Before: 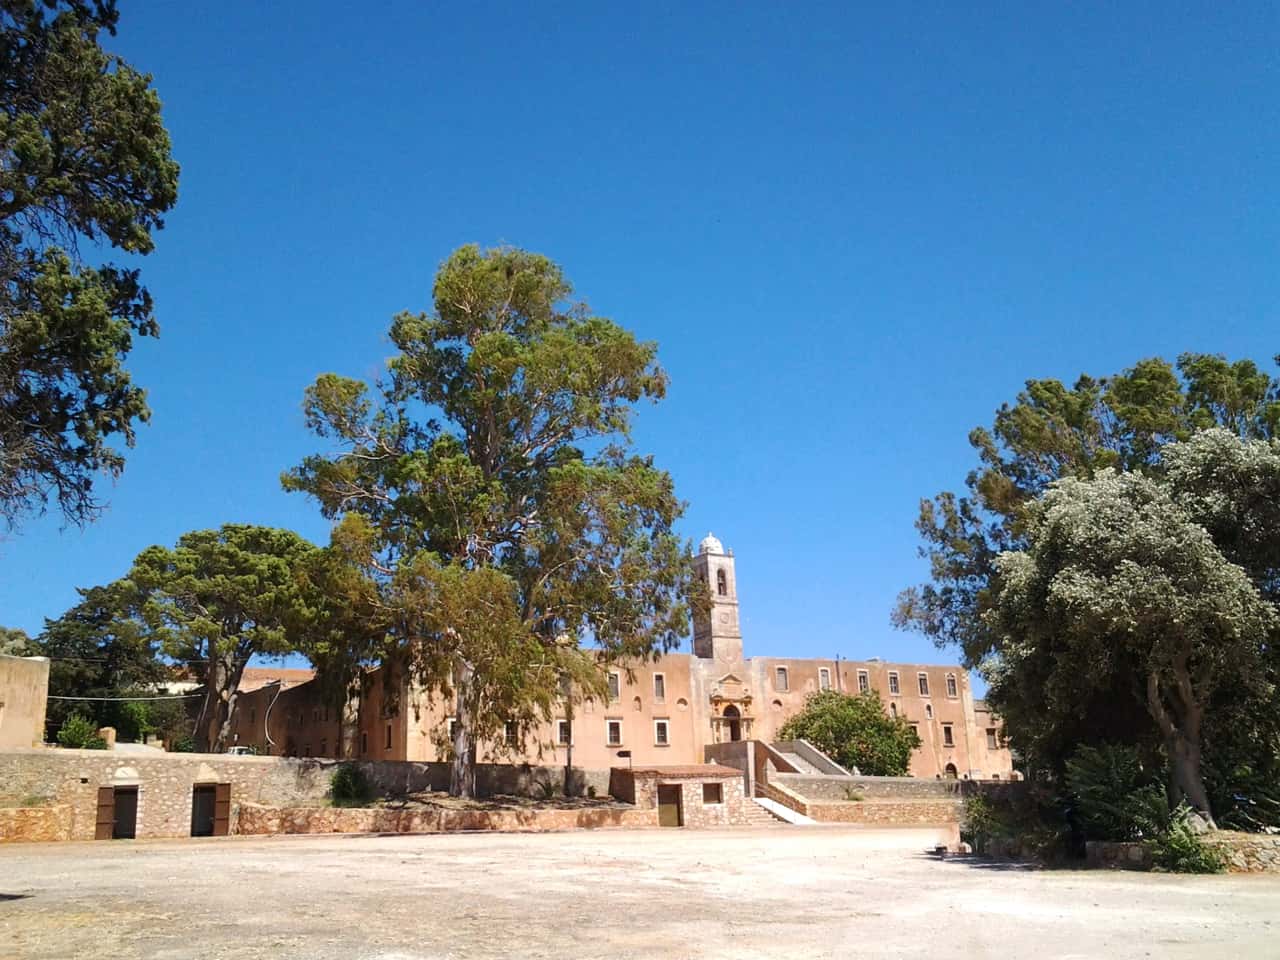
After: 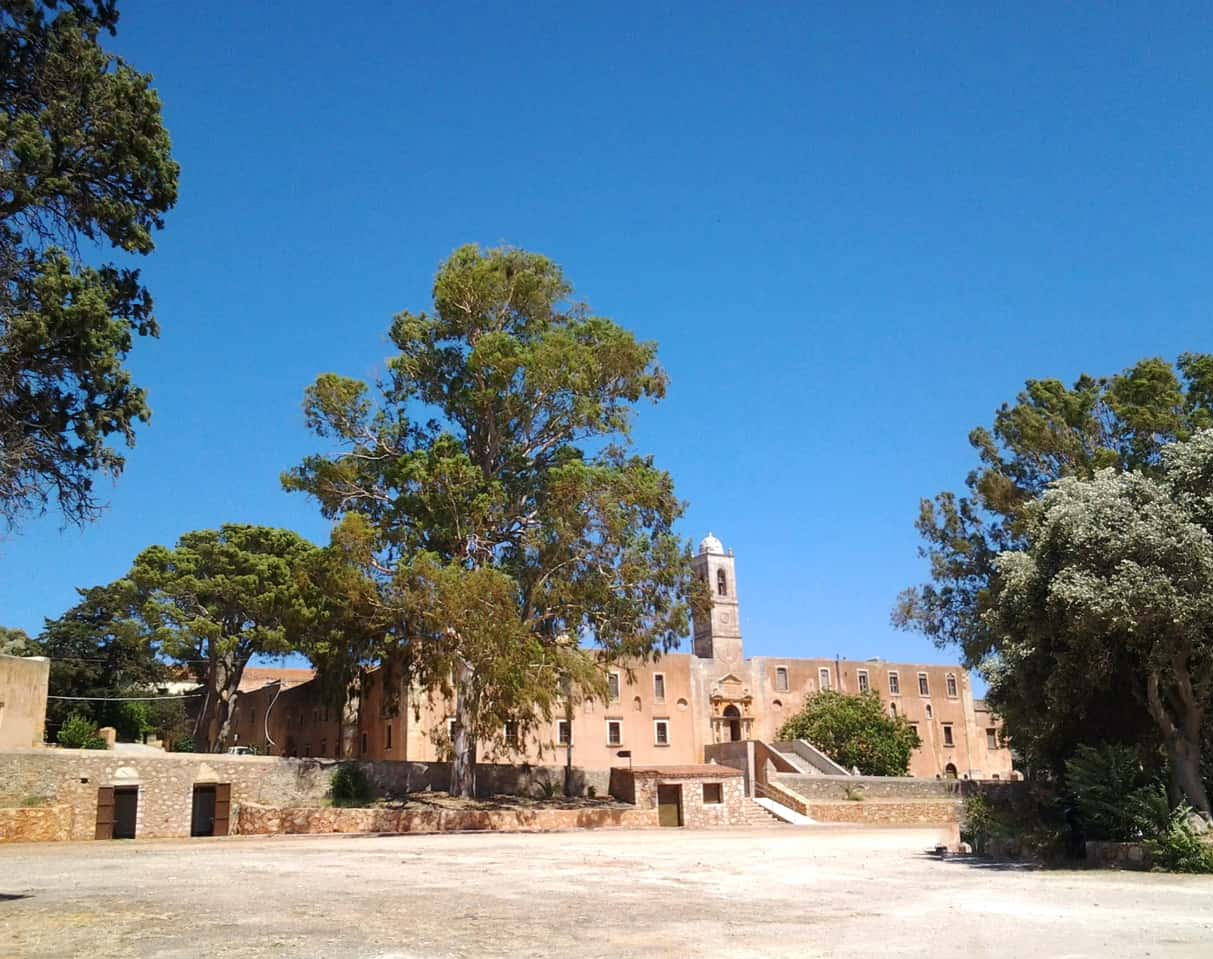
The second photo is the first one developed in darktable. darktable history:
white balance: emerald 1
crop and rotate: right 5.167%
